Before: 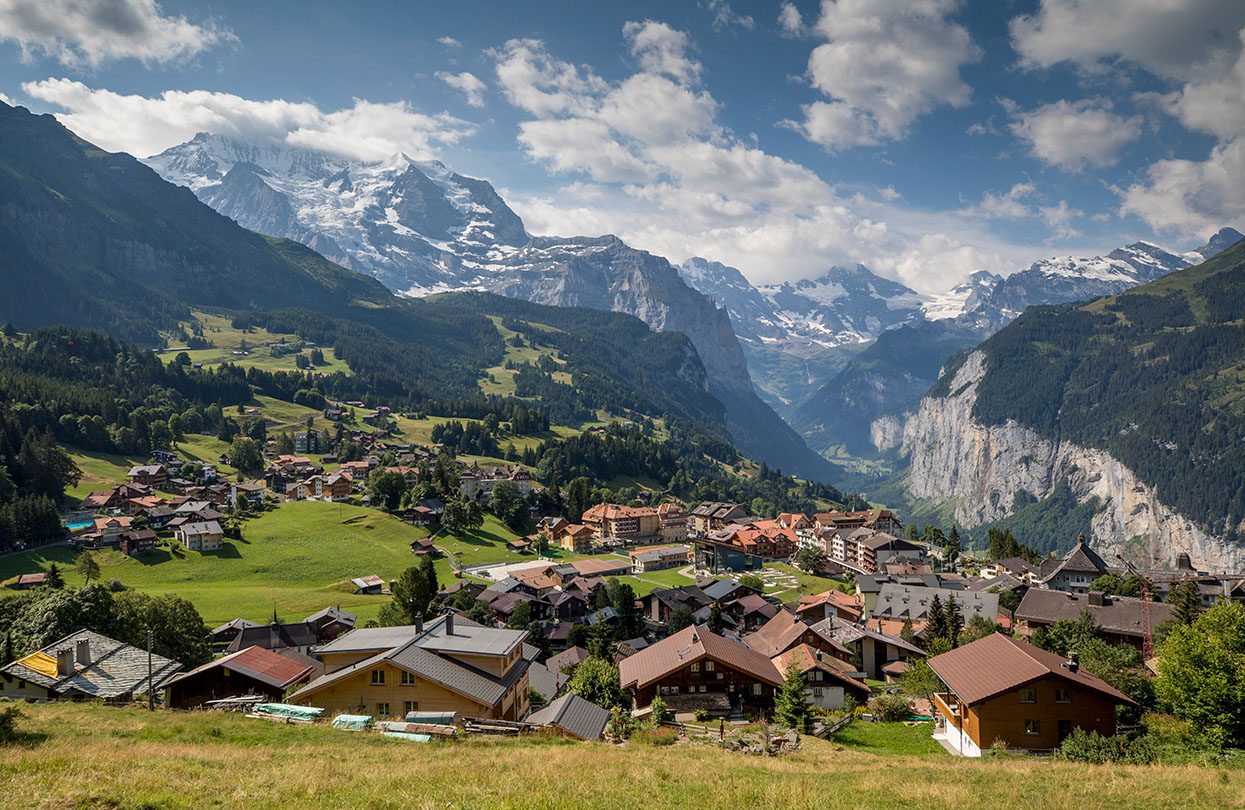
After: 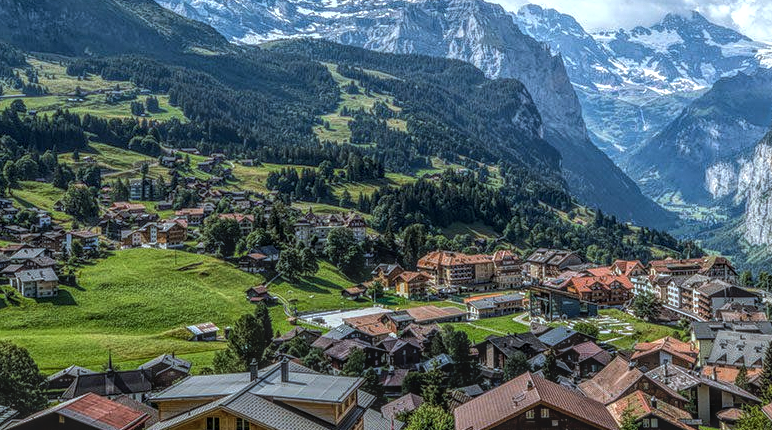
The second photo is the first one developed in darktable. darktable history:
local contrast: highlights 0%, shadows 0%, detail 200%, midtone range 0.25
exposure: exposure -0.05 EV
tone equalizer: -8 EV -0.75 EV, -7 EV -0.7 EV, -6 EV -0.6 EV, -5 EV -0.4 EV, -3 EV 0.4 EV, -2 EV 0.6 EV, -1 EV 0.7 EV, +0 EV 0.75 EV, edges refinement/feathering 500, mask exposure compensation -1.57 EV, preserve details no
color calibration: illuminant F (fluorescent), F source F9 (Cool White Deluxe 4150 K) – high CRI, x 0.374, y 0.373, temperature 4158.34 K
crop: left 13.312%, top 31.28%, right 24.627%, bottom 15.582%
